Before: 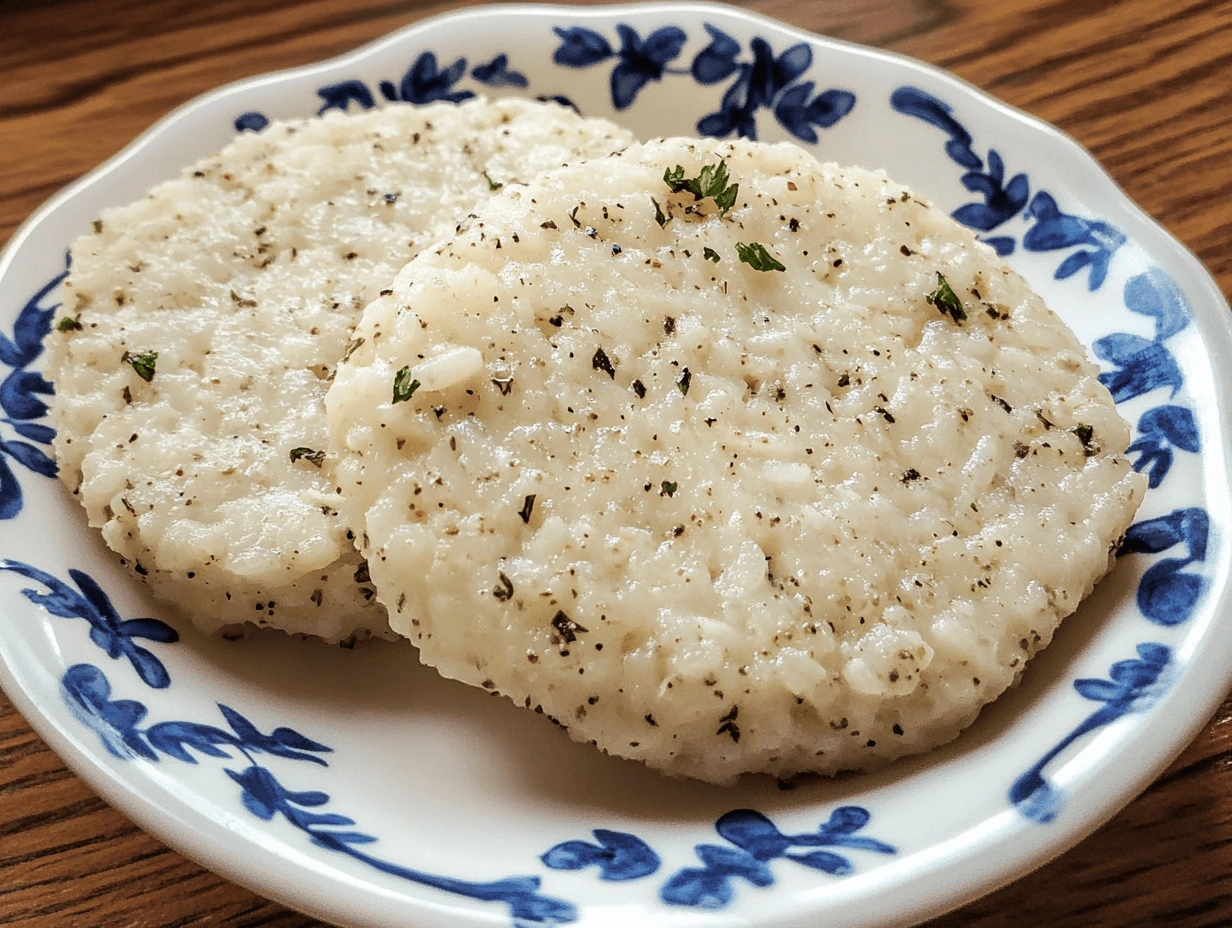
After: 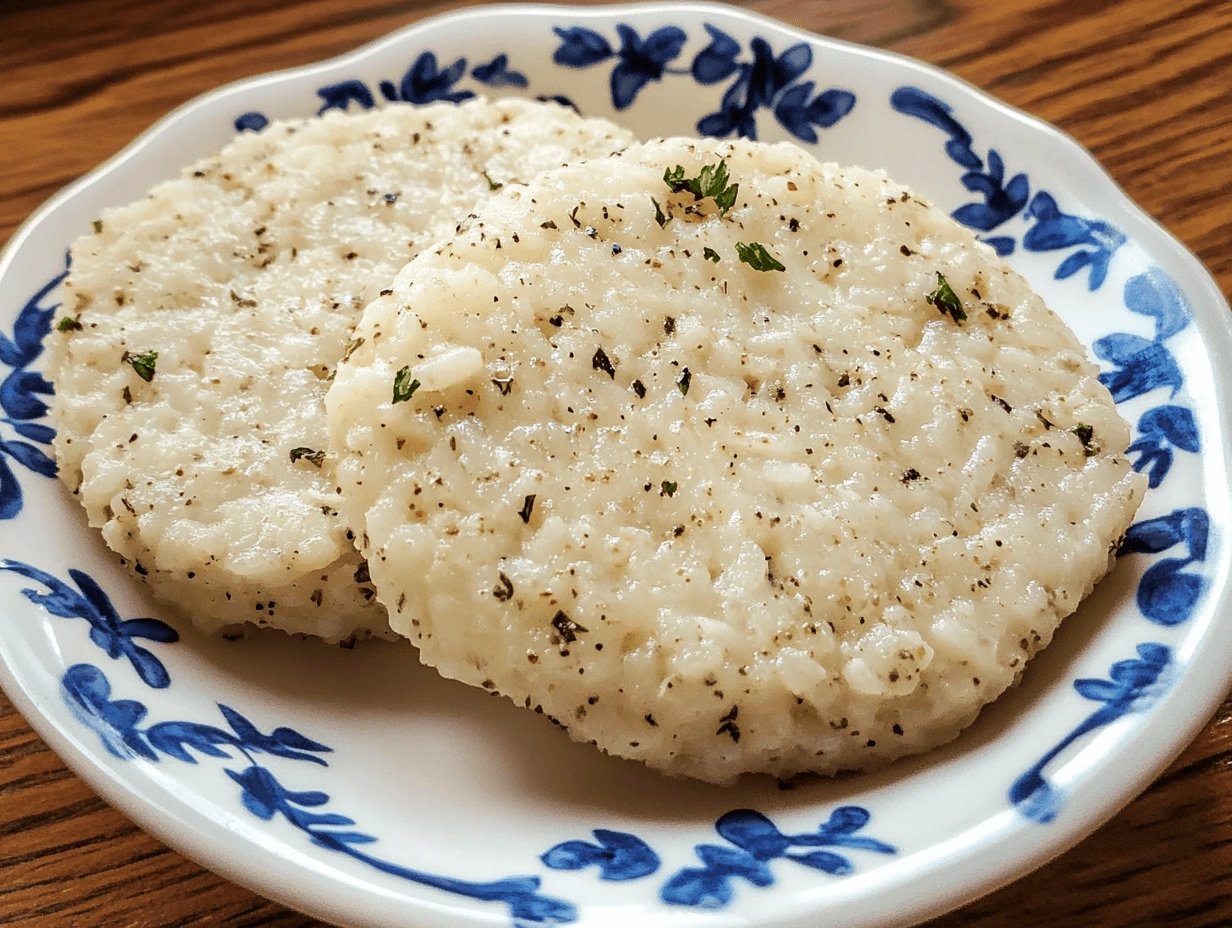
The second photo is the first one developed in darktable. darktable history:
contrast equalizer: y [[0.5 ×6], [0.5 ×6], [0.975, 0.964, 0.925, 0.865, 0.793, 0.721], [0 ×6], [0 ×6]]
contrast brightness saturation: contrast 0.04, saturation 0.16
exposure: exposure 0.014 EV, compensate highlight preservation false
grain: coarseness 0.81 ISO, strength 1.34%, mid-tones bias 0%
